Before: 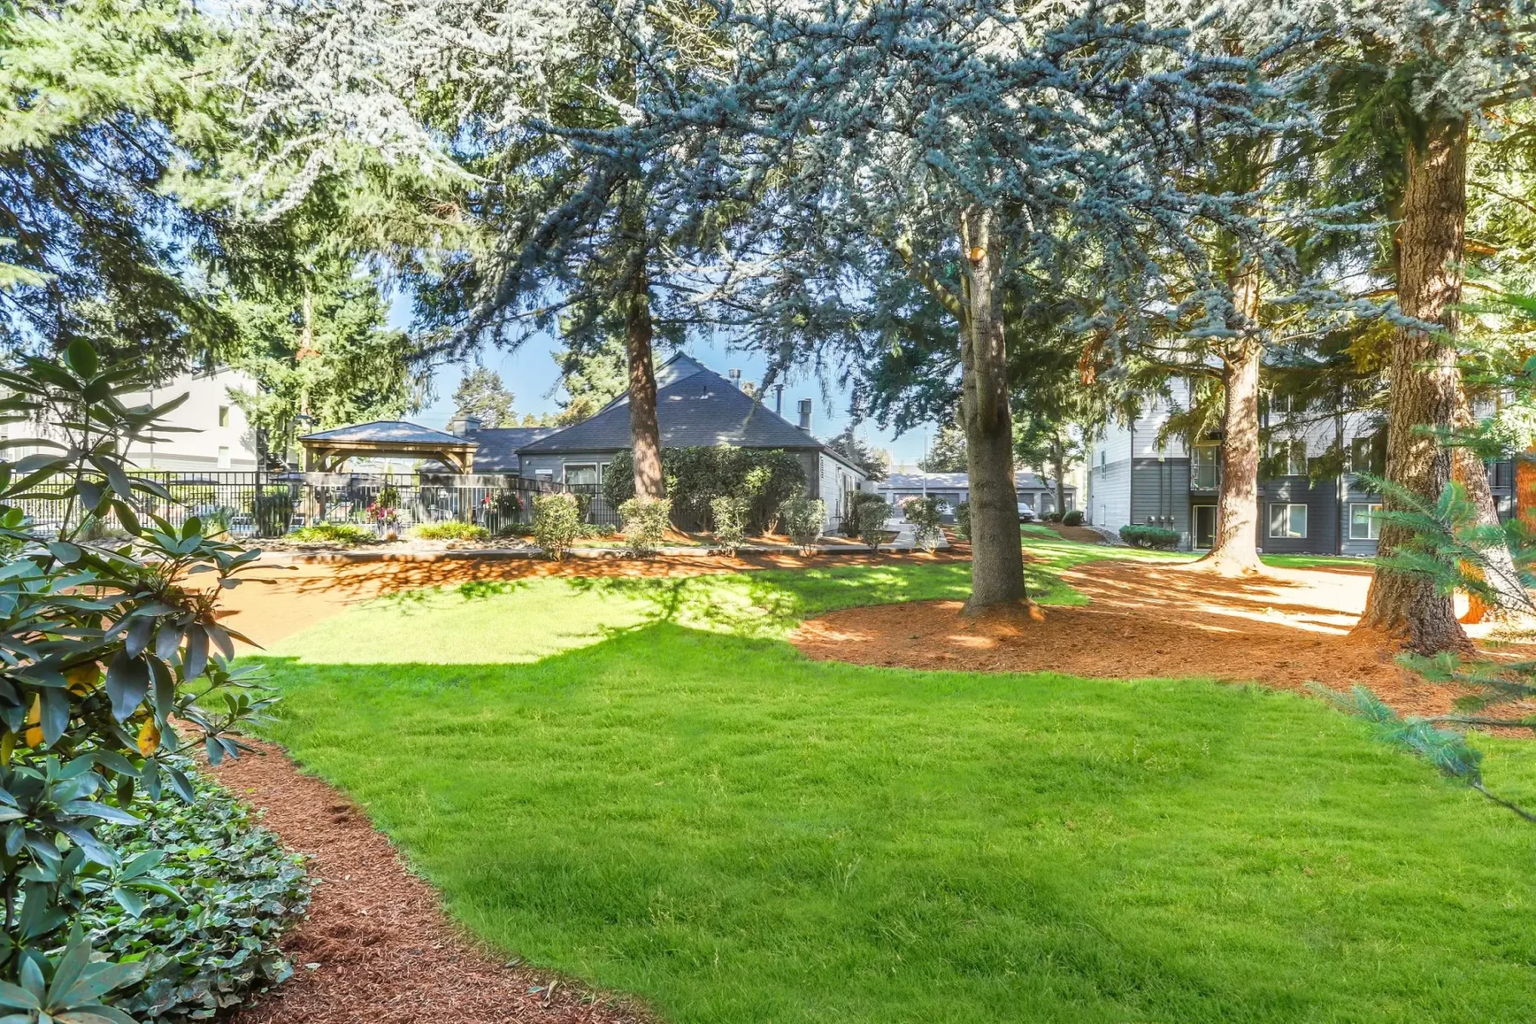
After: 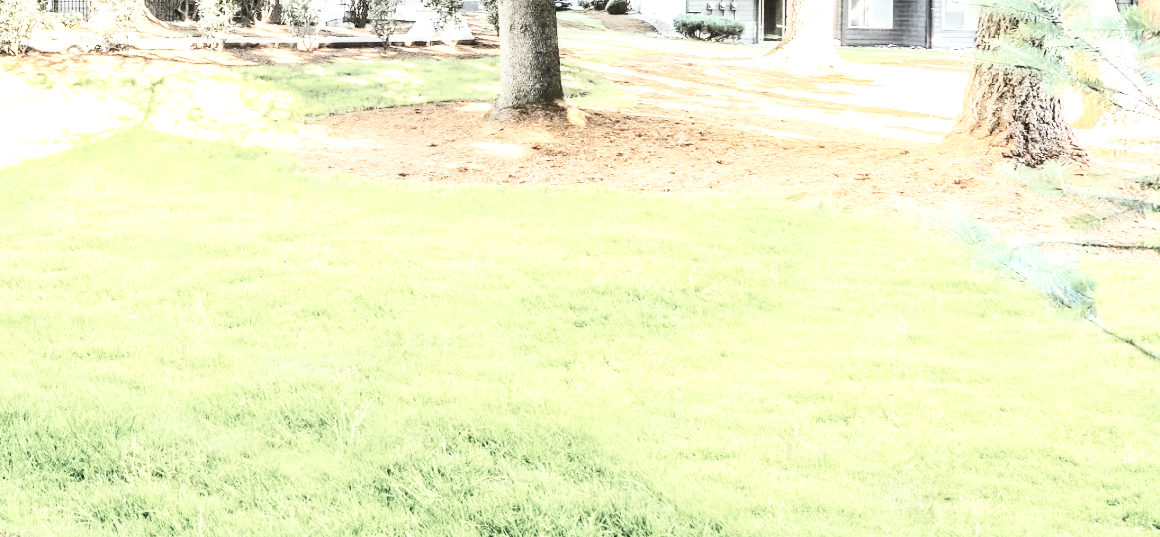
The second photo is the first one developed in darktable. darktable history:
contrast brightness saturation: contrast 0.4, brightness 0.1, saturation 0.21
crop and rotate: left 35.509%, top 50.238%, bottom 4.934%
color correction: saturation 0.3
exposure: black level correction 0.001, exposure 0.5 EV, compensate exposure bias true, compensate highlight preservation false
local contrast: on, module defaults
base curve: curves: ch0 [(0, 0) (0.007, 0.004) (0.027, 0.03) (0.046, 0.07) (0.207, 0.54) (0.442, 0.872) (0.673, 0.972) (1, 1)], preserve colors none
